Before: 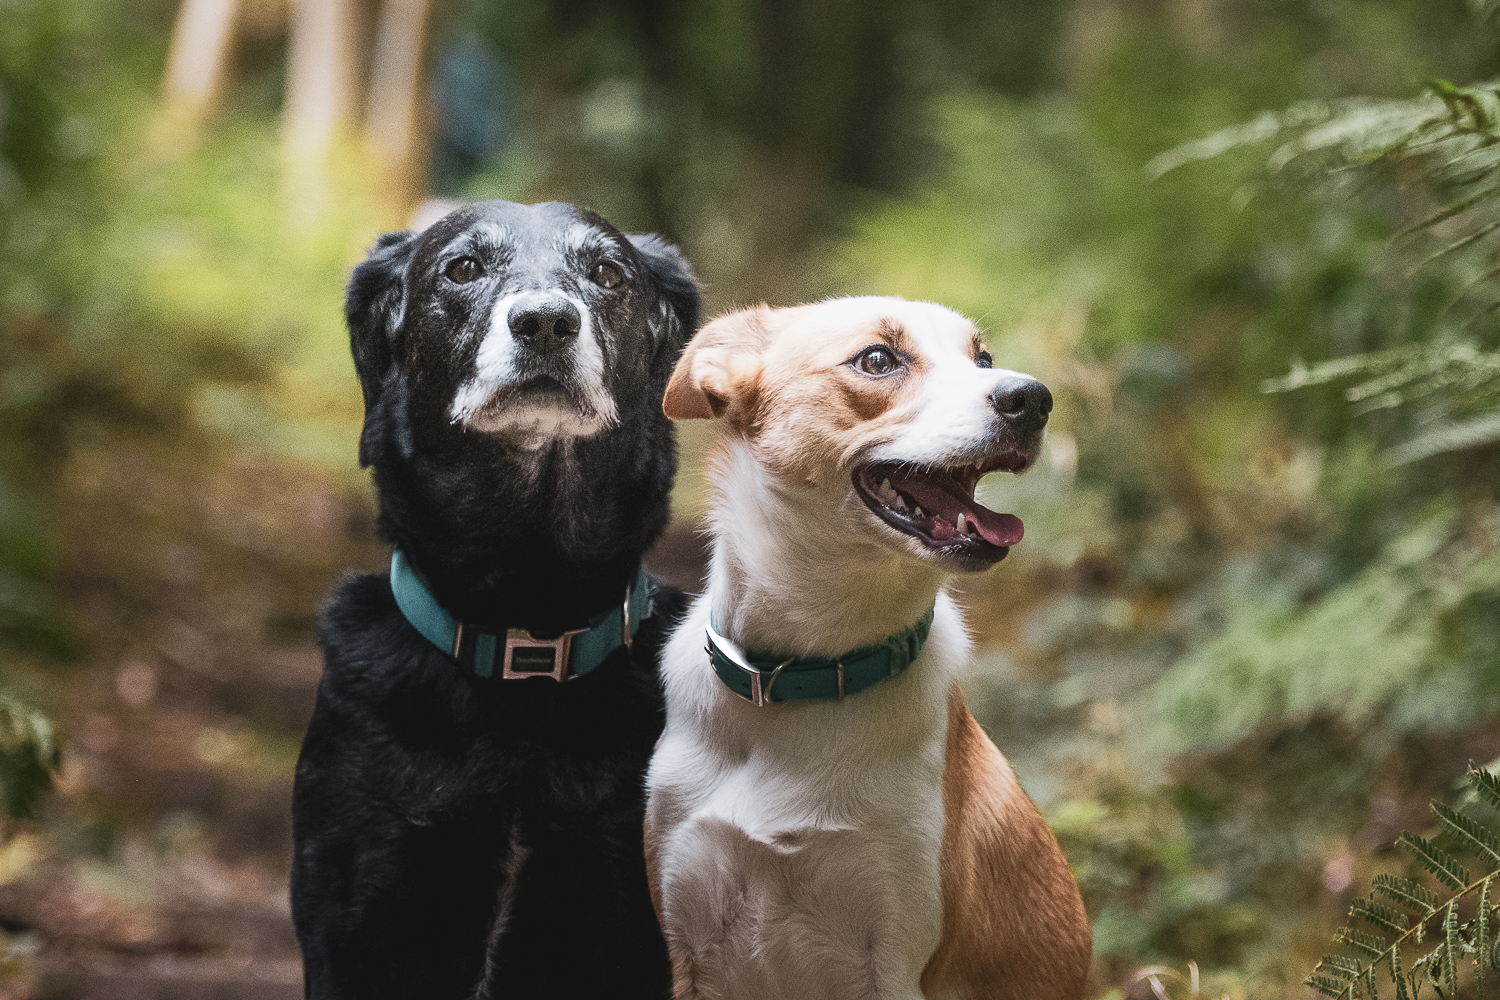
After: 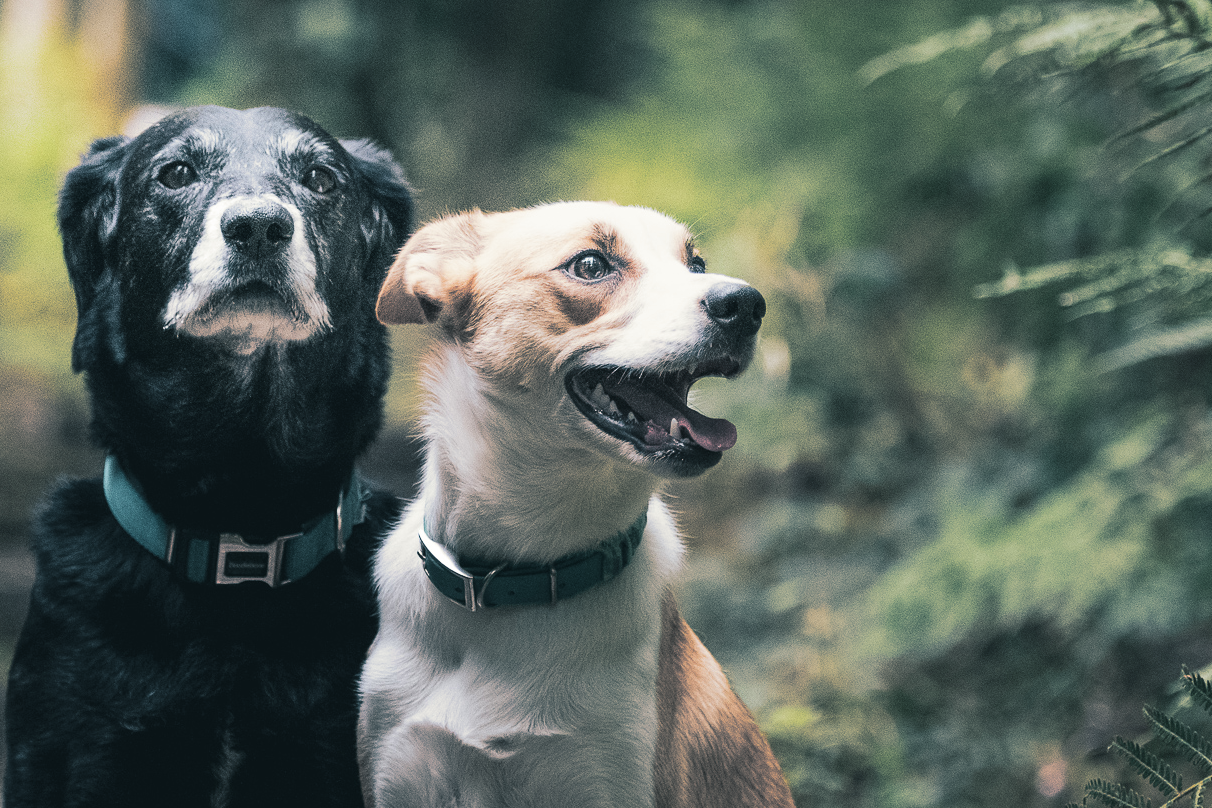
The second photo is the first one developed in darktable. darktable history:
split-toning: shadows › hue 205.2°, shadows › saturation 0.43, highlights › hue 54°, highlights › saturation 0.54
crop: left 19.159%, top 9.58%, bottom 9.58%
